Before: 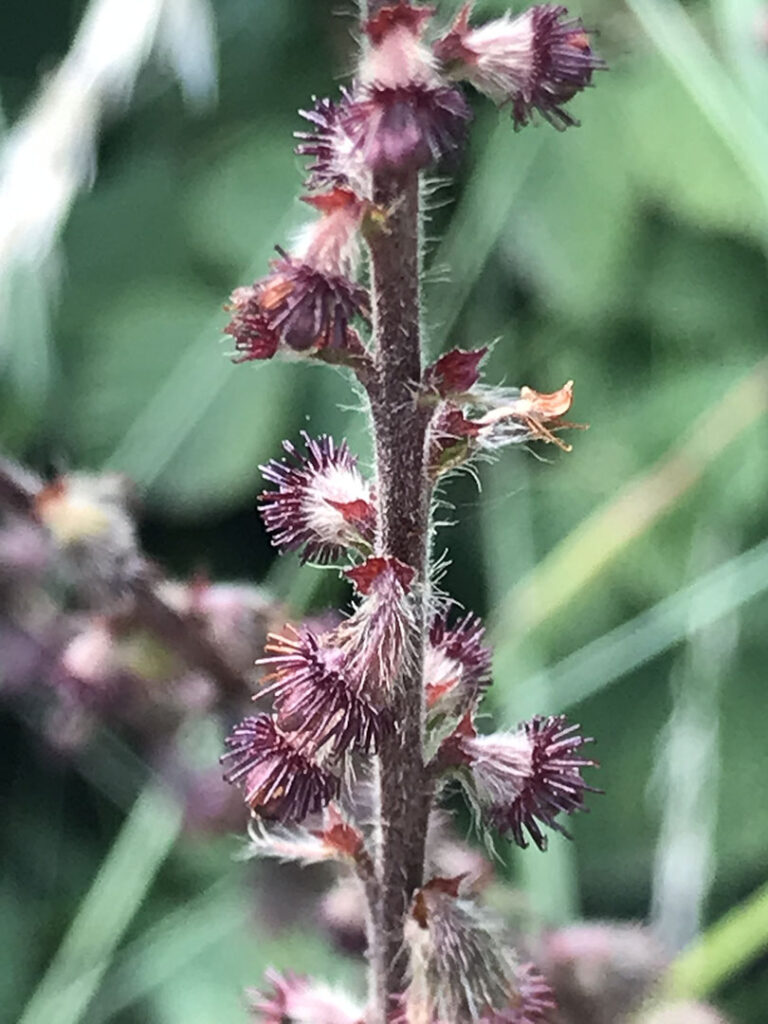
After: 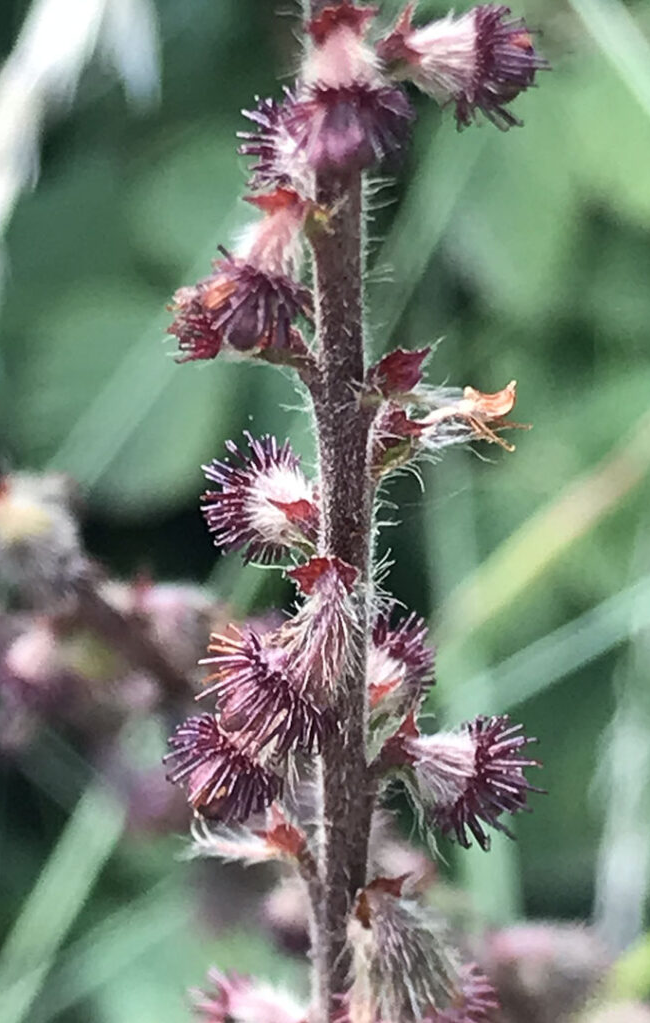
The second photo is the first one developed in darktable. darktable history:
crop: left 7.469%, right 7.867%
